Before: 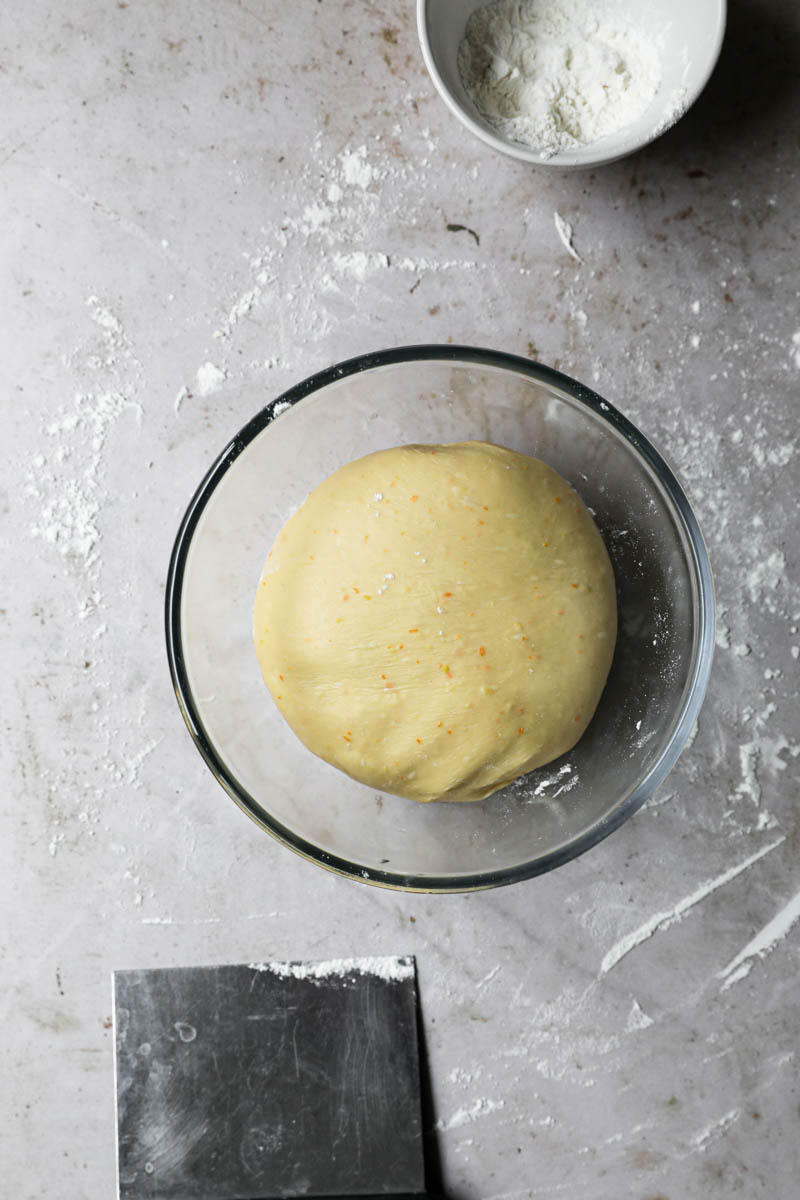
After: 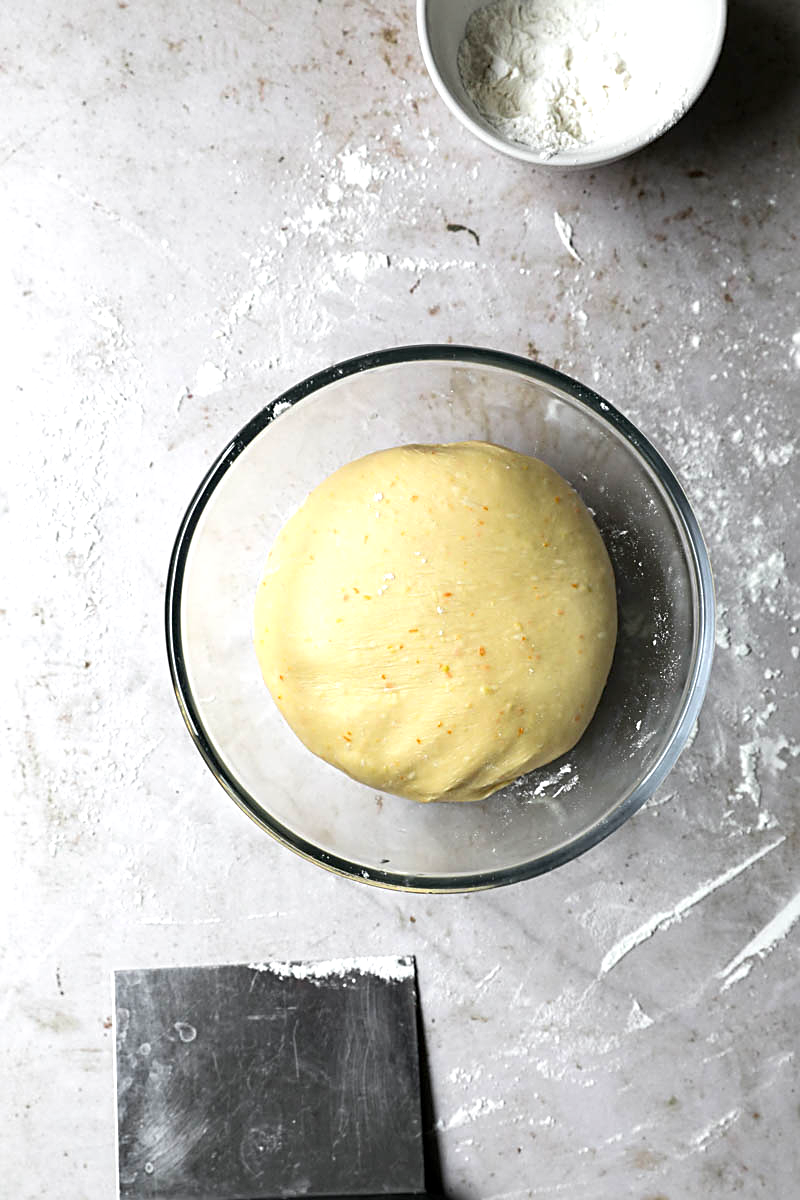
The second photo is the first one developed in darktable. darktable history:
exposure: black level correction 0.001, exposure 0.499 EV, compensate highlight preservation false
sharpen: on, module defaults
